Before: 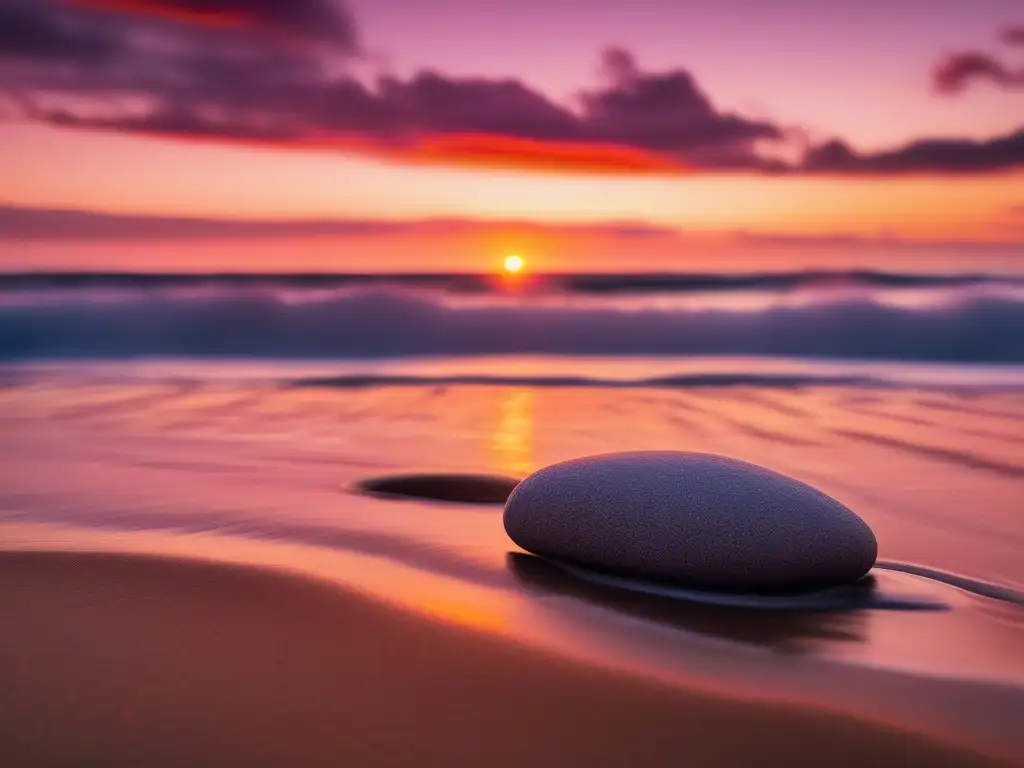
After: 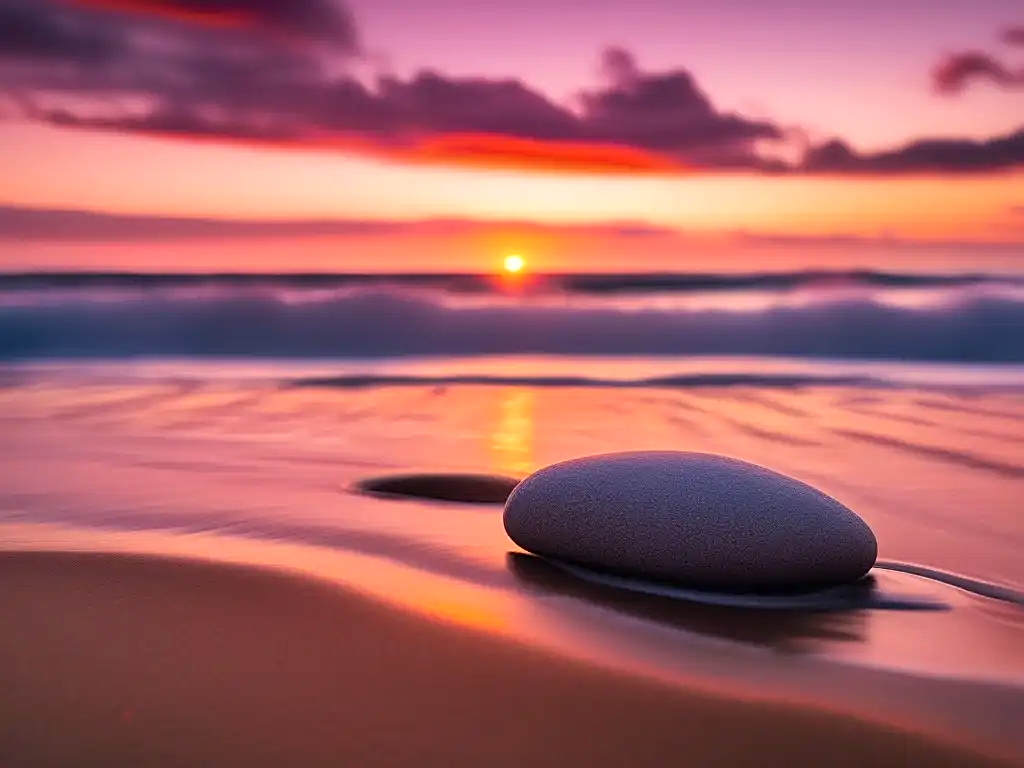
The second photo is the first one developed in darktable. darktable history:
exposure: exposure 0.258 EV, compensate highlight preservation false
sharpen: on, module defaults
